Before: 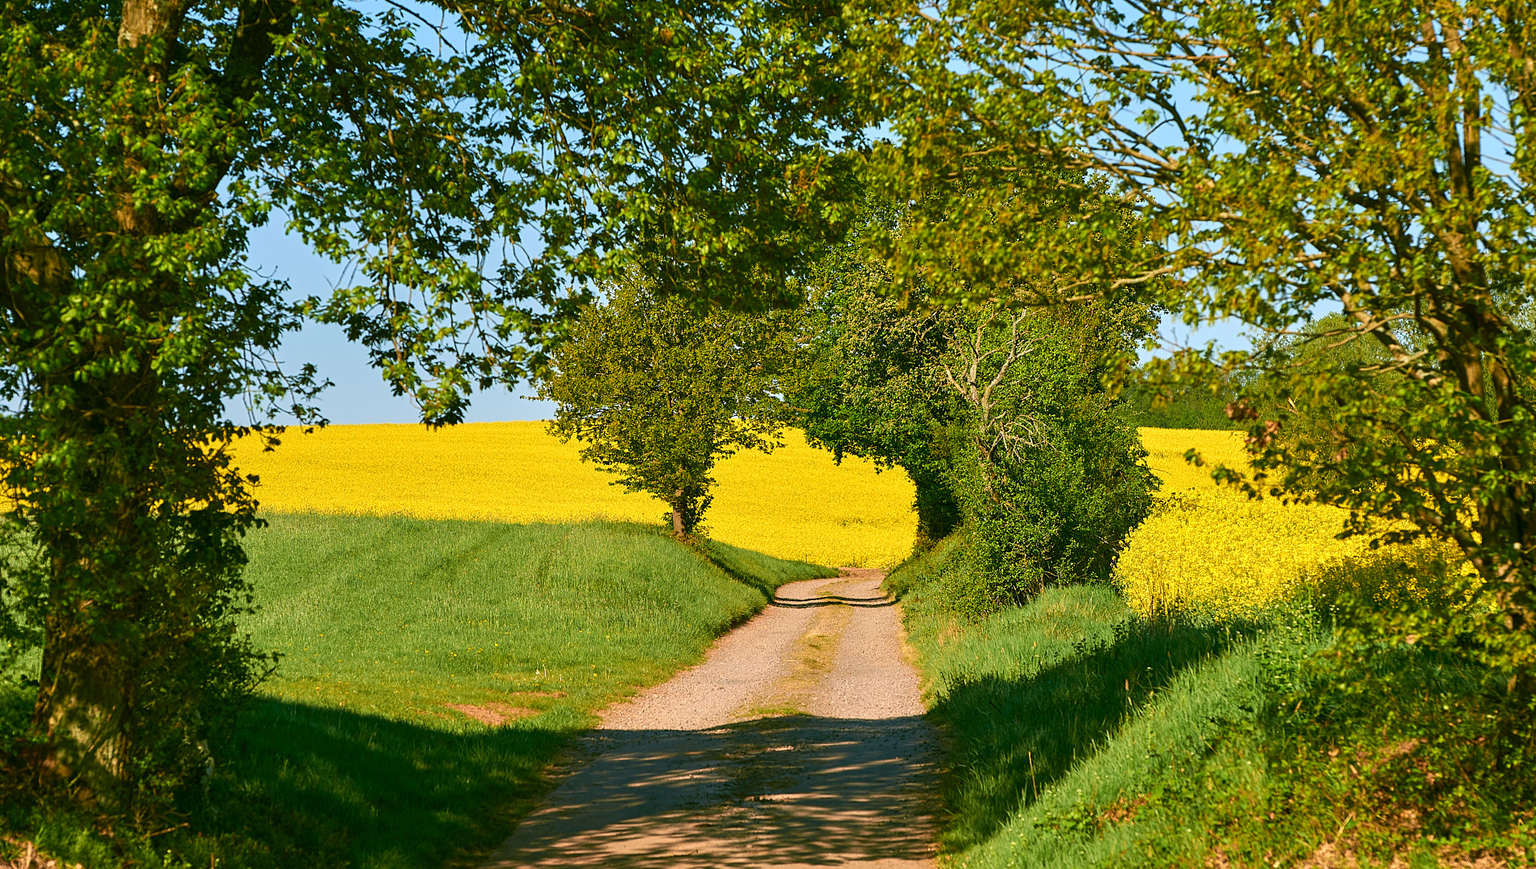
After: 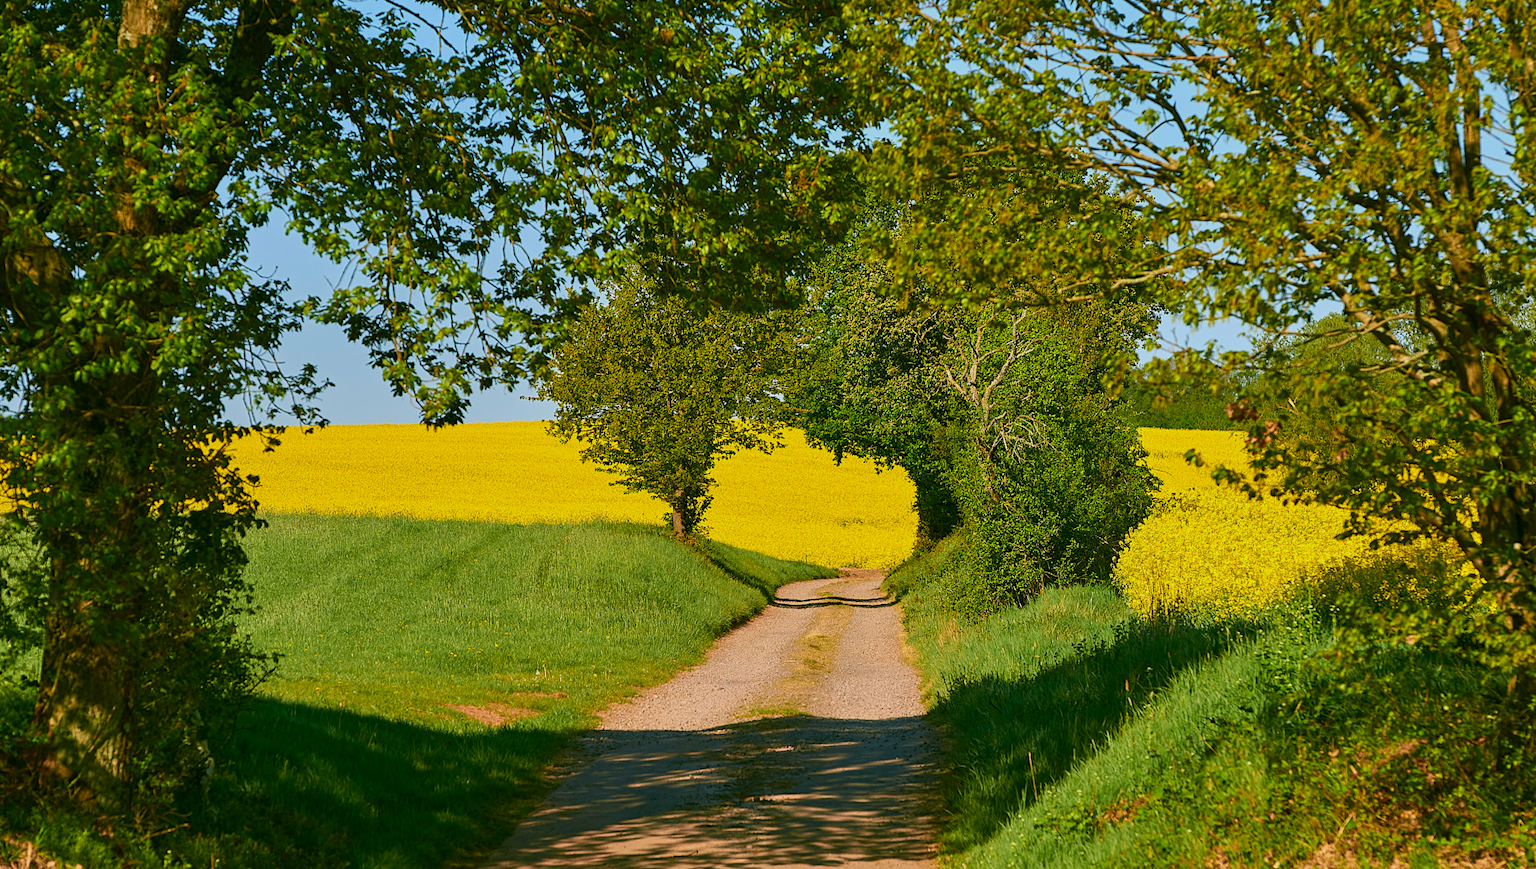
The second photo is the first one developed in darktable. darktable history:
shadows and highlights: radius 121.93, shadows 21.34, white point adjustment -9.69, highlights -13.59, highlights color adjustment 32.07%, soften with gaussian
